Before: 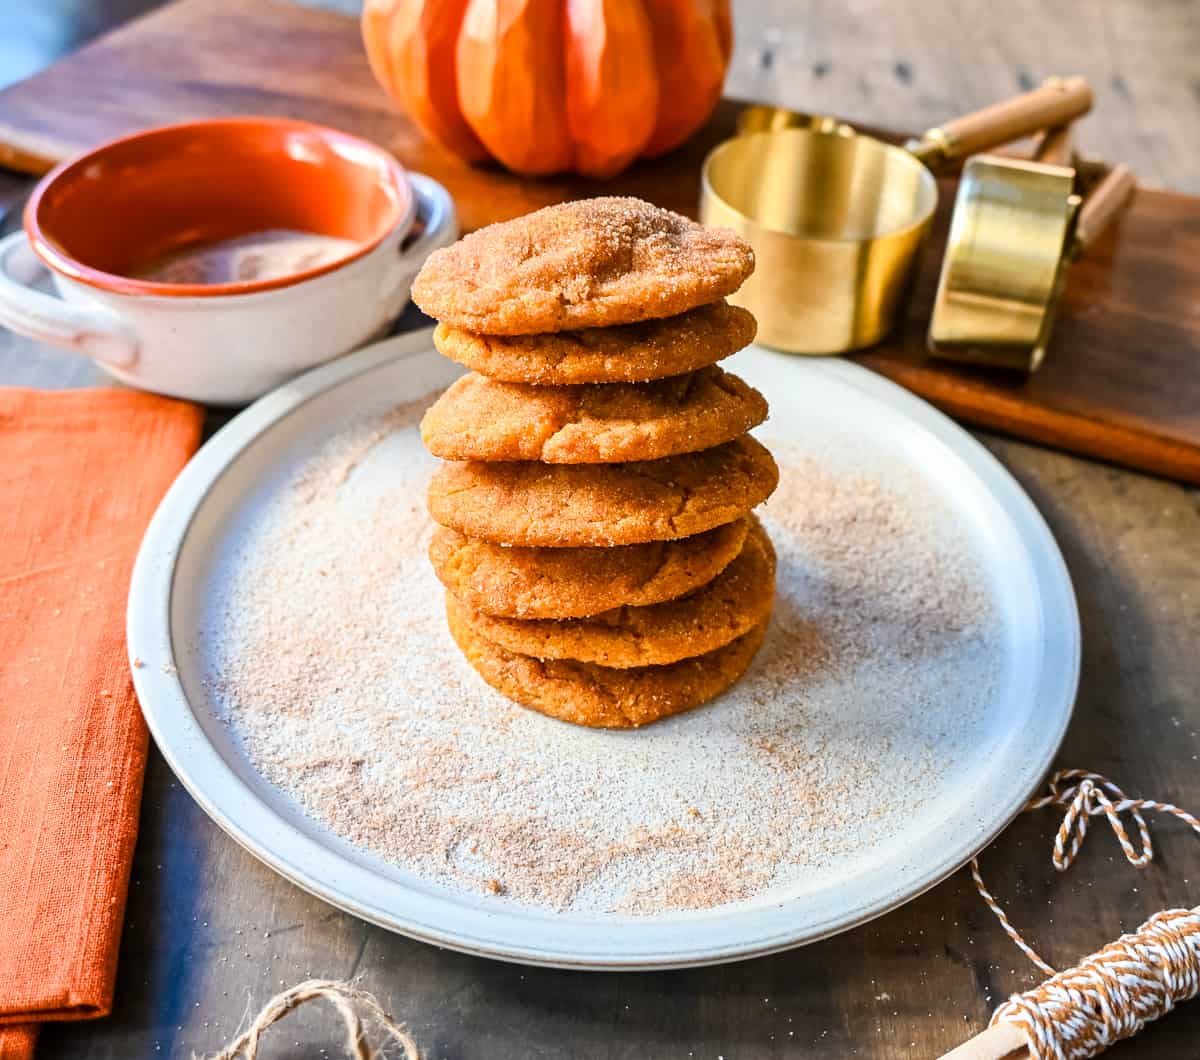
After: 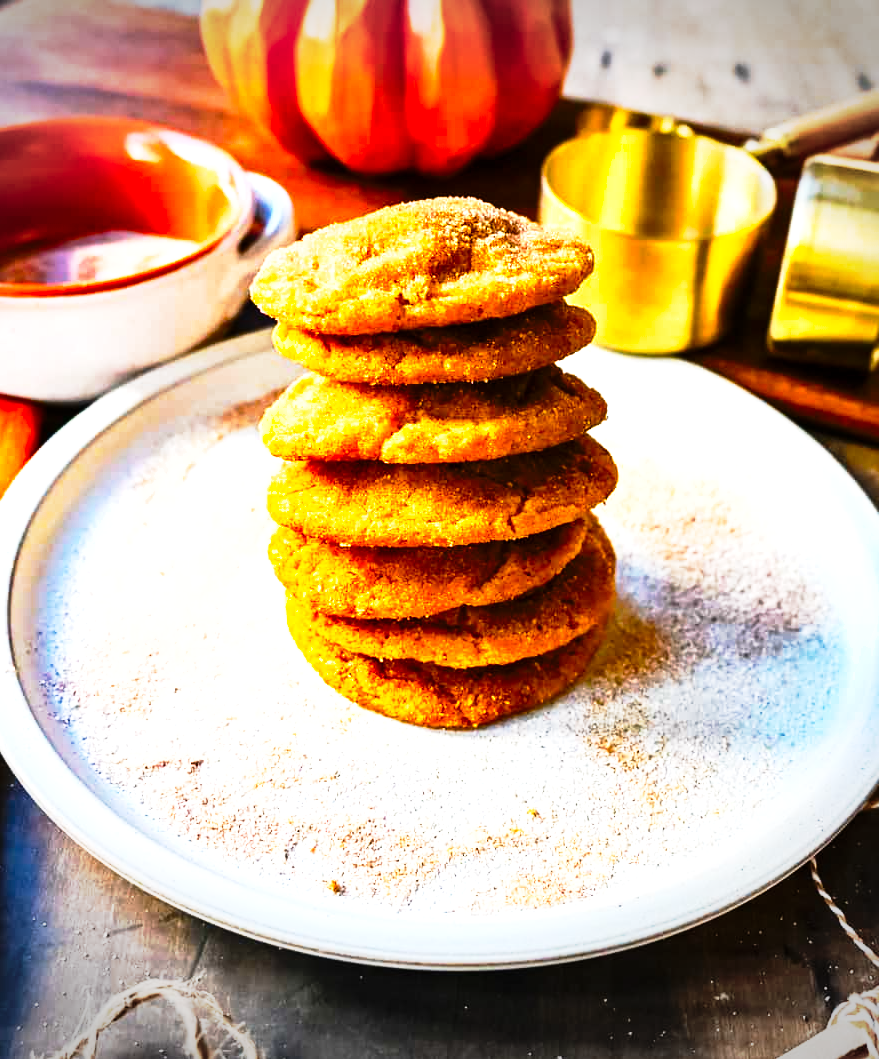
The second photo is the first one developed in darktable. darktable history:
crop: left 13.45%, top 0%, right 13.259%
vignetting: fall-off start 88.8%, fall-off radius 43.49%, center (-0.031, -0.042), width/height ratio 1.156, unbound false
color balance rgb: highlights gain › chroma 0.237%, highlights gain › hue 330.04°, perceptual saturation grading › global saturation 50.036%, perceptual brilliance grading › mid-tones 9.307%, perceptual brilliance grading › shadows 15.01%, global vibrance 10.049%
tone equalizer: -8 EV -0.757 EV, -7 EV -0.674 EV, -6 EV -0.608 EV, -5 EV -0.379 EV, -3 EV 0.377 EV, -2 EV 0.6 EV, -1 EV 0.695 EV, +0 EV 0.722 EV, edges refinement/feathering 500, mask exposure compensation -1.57 EV, preserve details guided filter
tone curve: curves: ch0 [(0, 0) (0.224, 0.12) (0.375, 0.296) (0.528, 0.472) (0.681, 0.634) (0.8, 0.766) (0.873, 0.877) (1, 1)], preserve colors none
shadows and highlights: shadows color adjustment 98.01%, highlights color adjustment 57.75%, soften with gaussian
base curve: curves: ch0 [(0, 0) (0.688, 0.865) (1, 1)], preserve colors none
